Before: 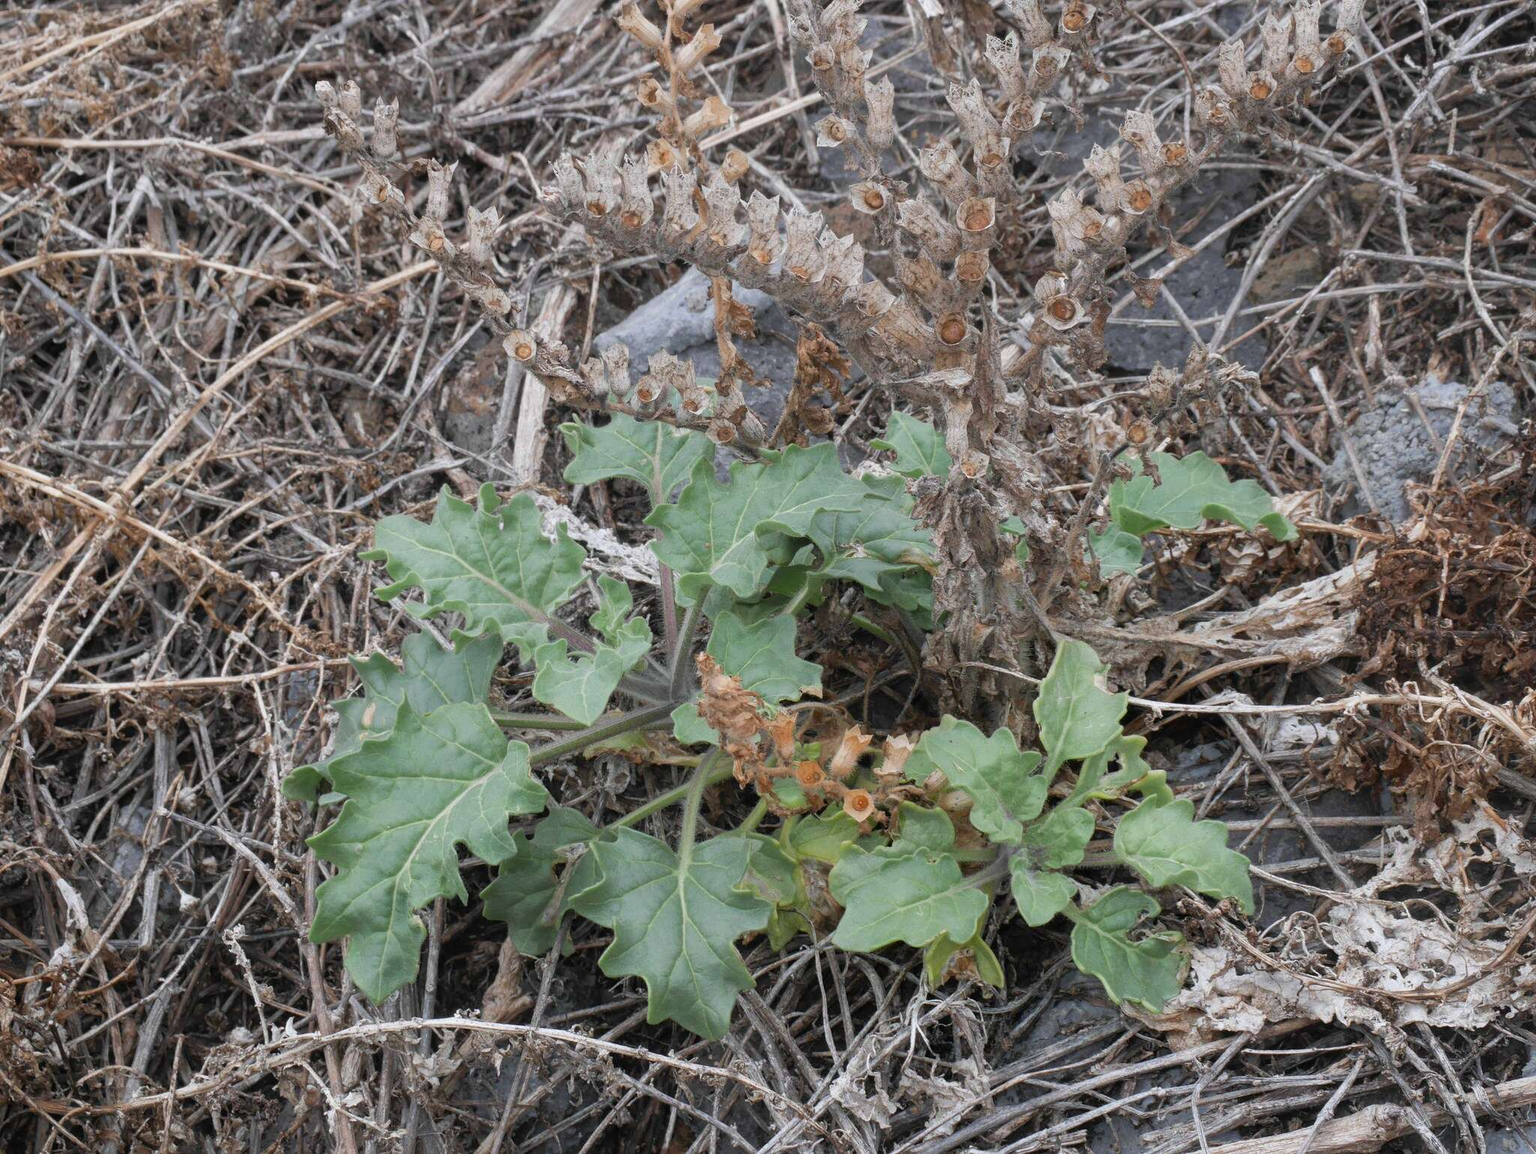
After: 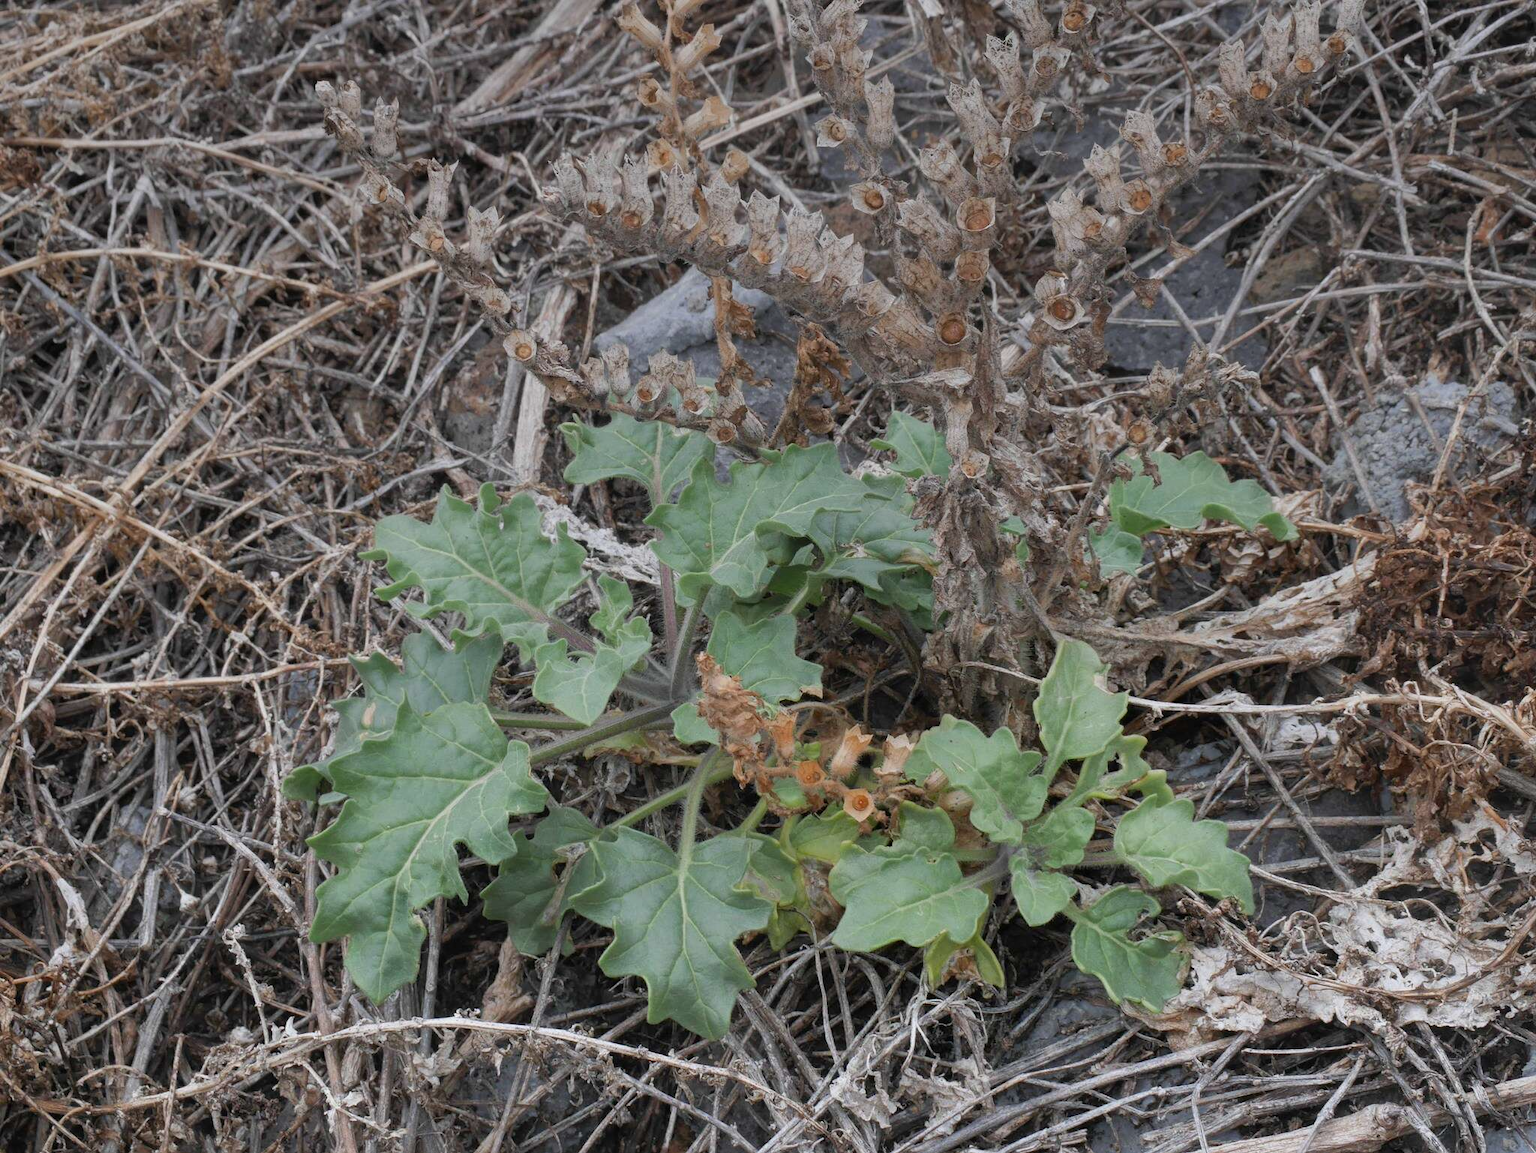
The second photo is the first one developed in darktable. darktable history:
graduated density: on, module defaults
shadows and highlights: shadows 43.71, white point adjustment -1.46, soften with gaussian
